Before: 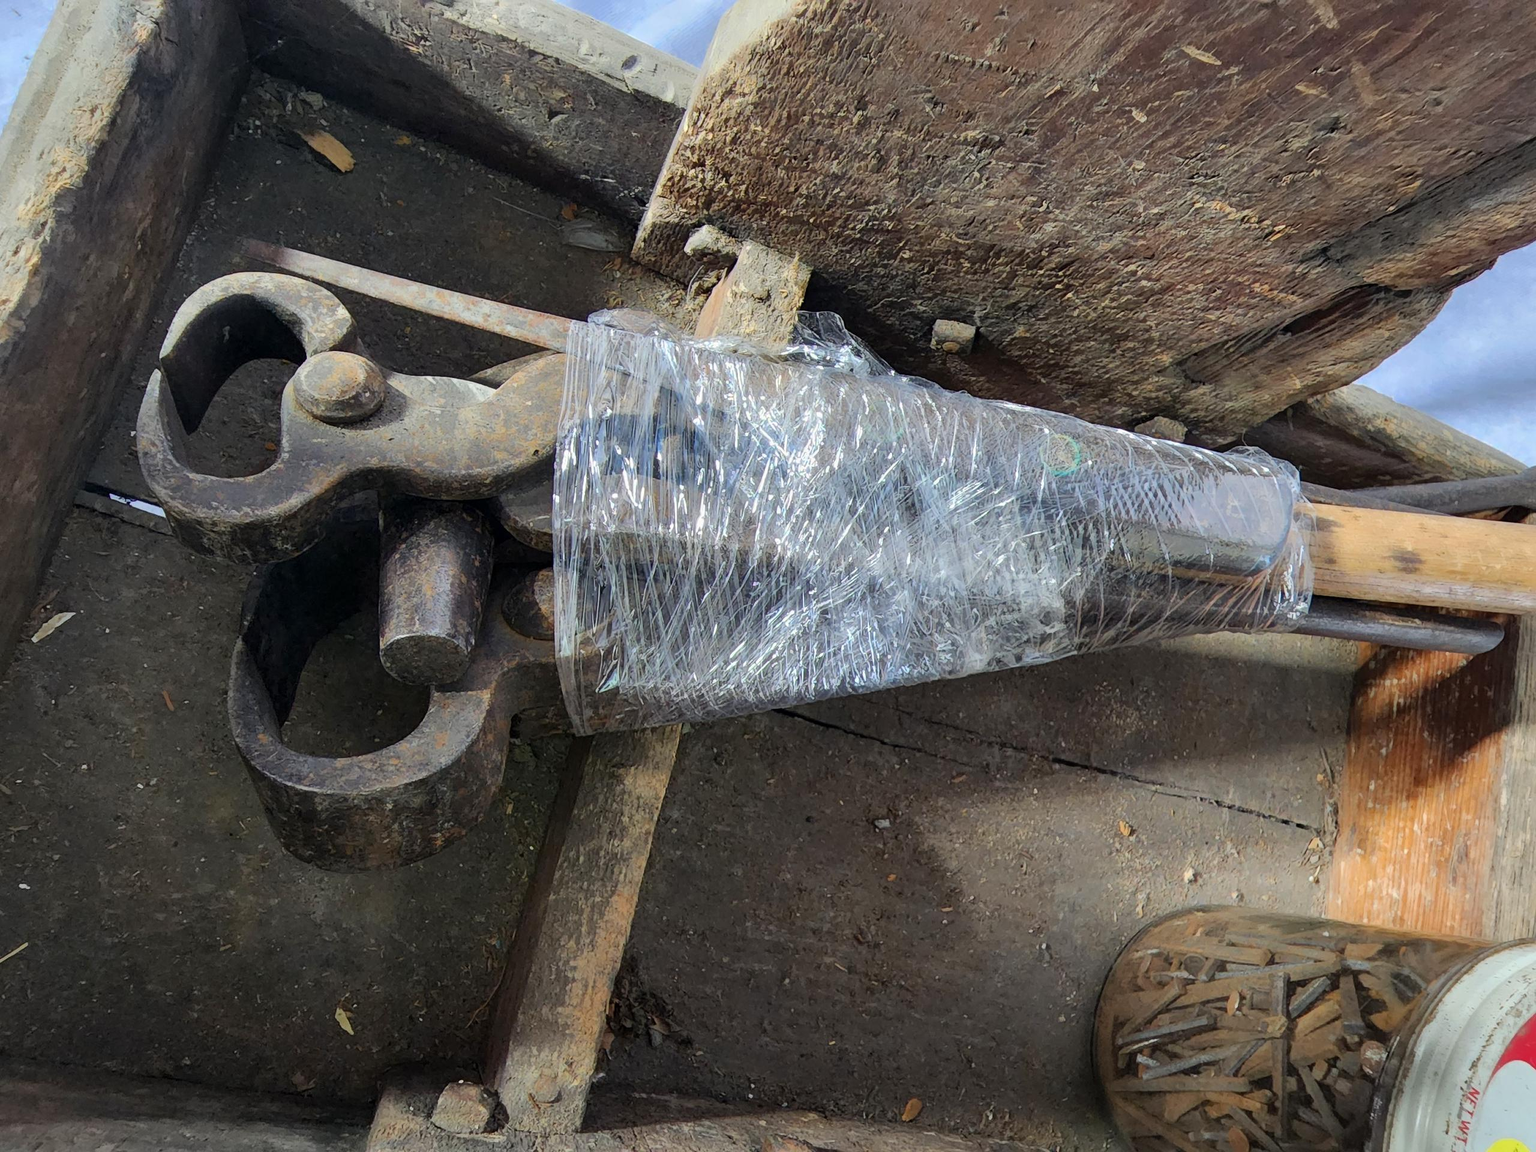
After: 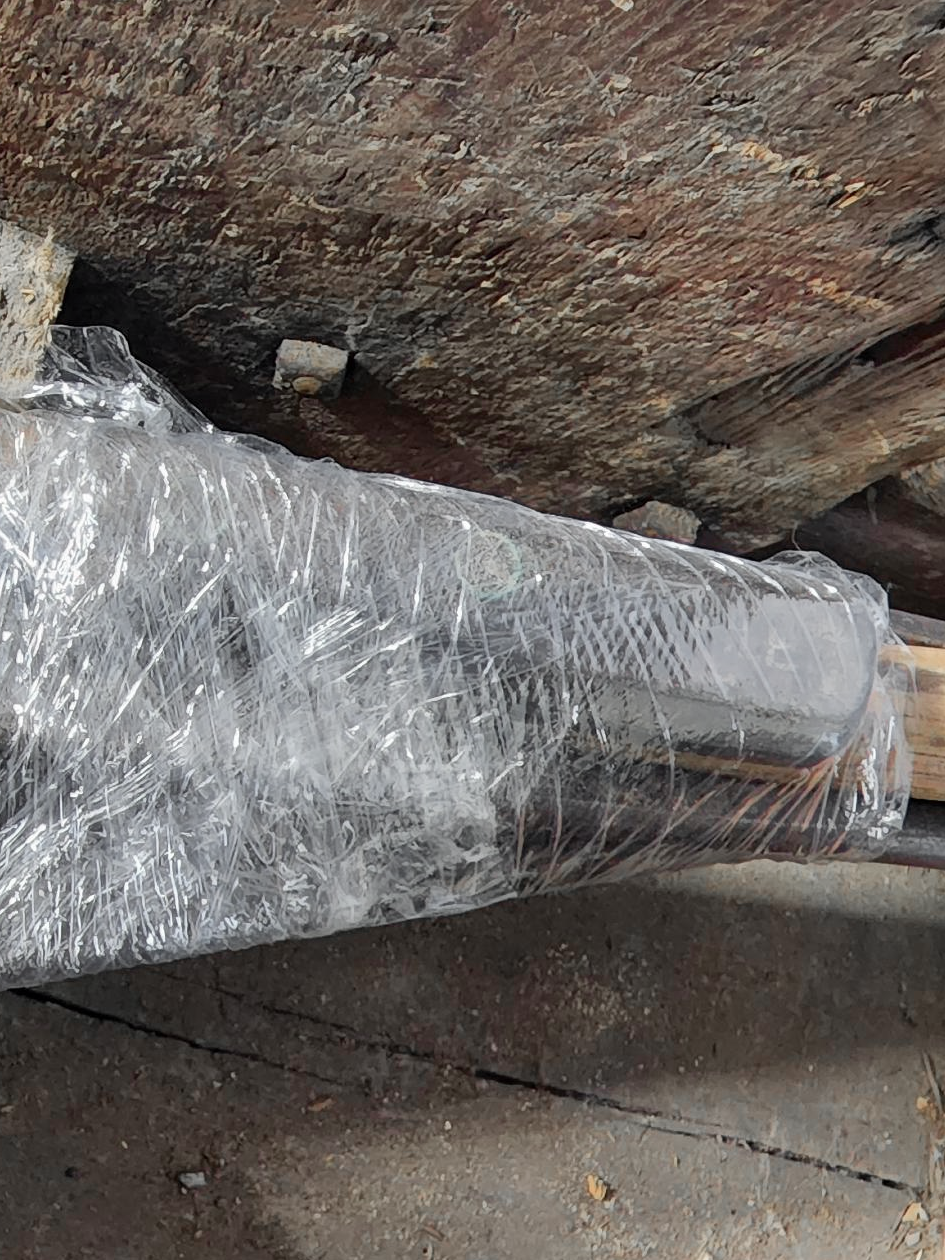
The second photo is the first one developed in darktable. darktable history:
color zones: curves: ch1 [(0, 0.638) (0.193, 0.442) (0.286, 0.15) (0.429, 0.14) (0.571, 0.142) (0.714, 0.154) (0.857, 0.175) (1, 0.638)]
crop and rotate: left 49.936%, top 10.094%, right 13.136%, bottom 24.256%
